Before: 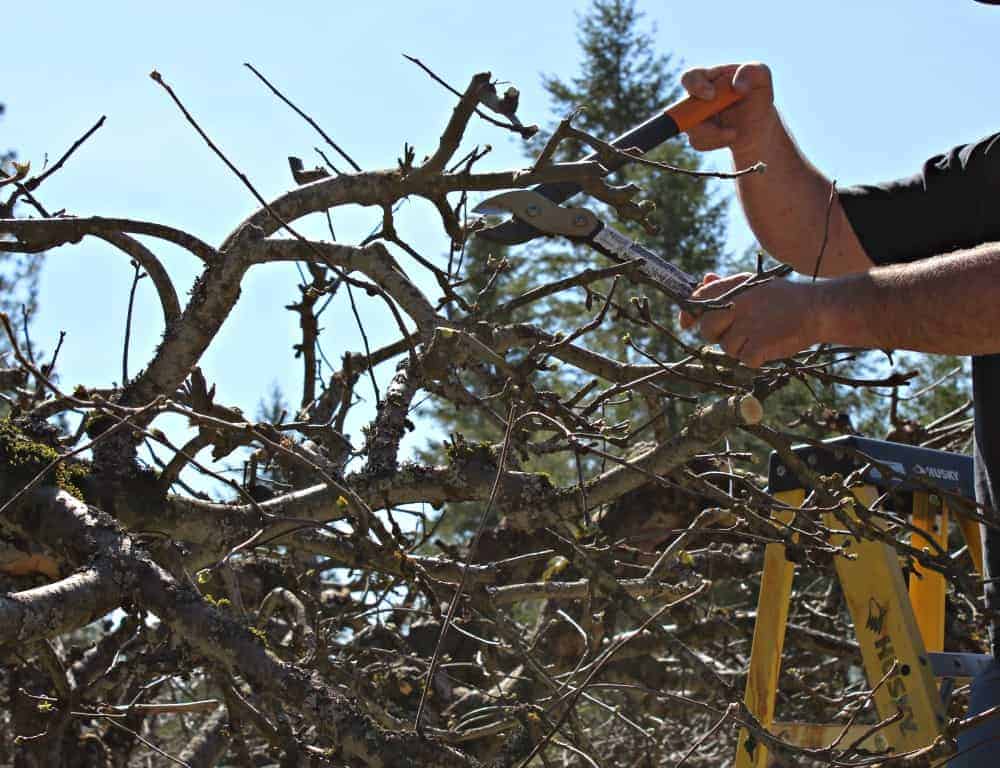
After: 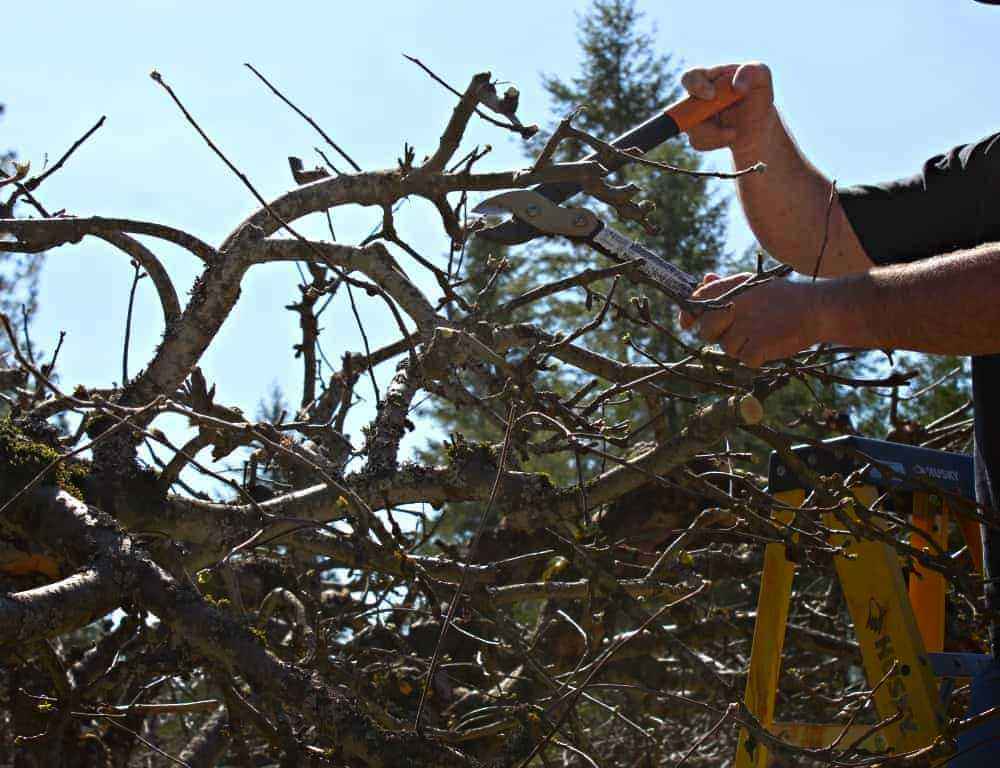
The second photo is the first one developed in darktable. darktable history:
shadows and highlights: shadows -69.58, highlights 33.24, soften with gaussian
